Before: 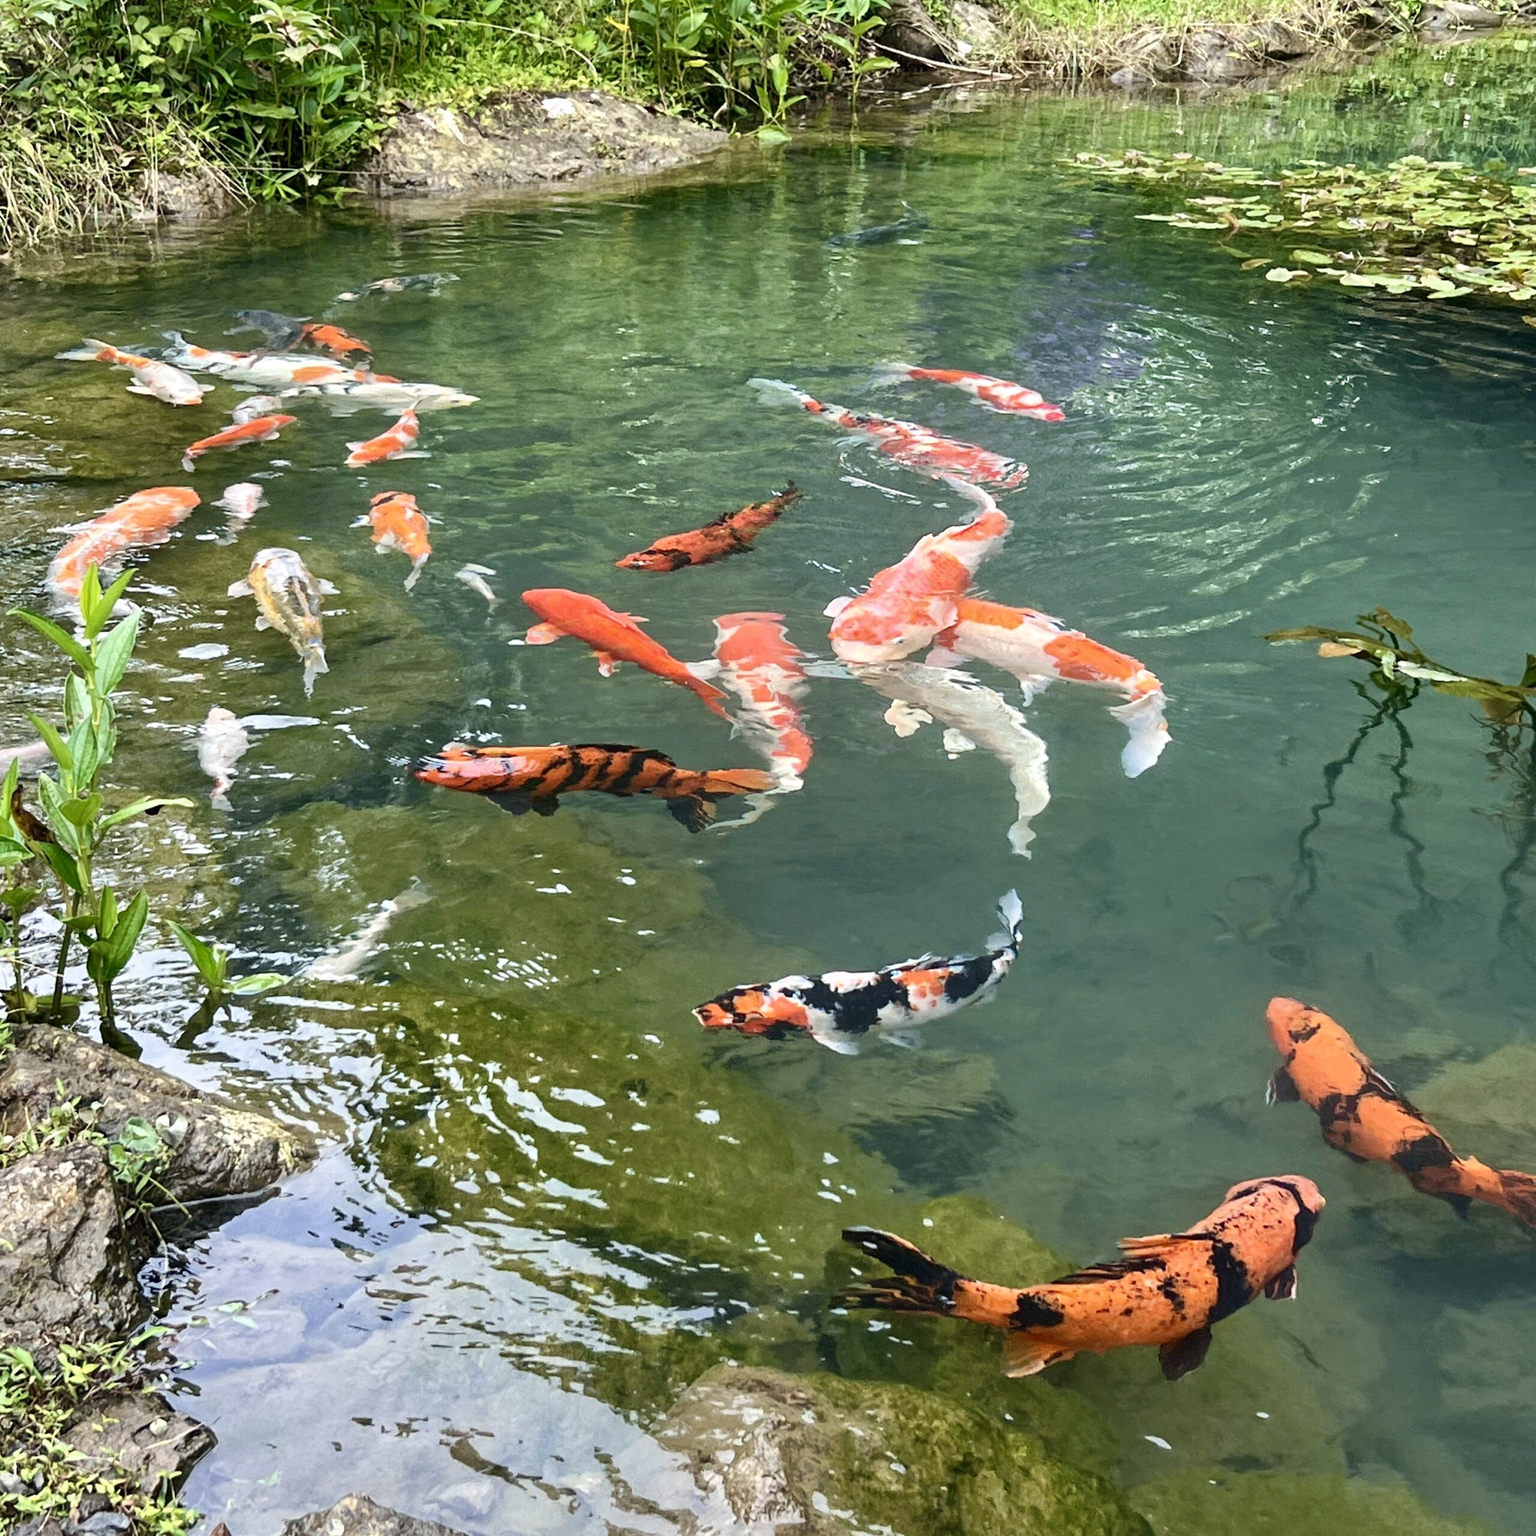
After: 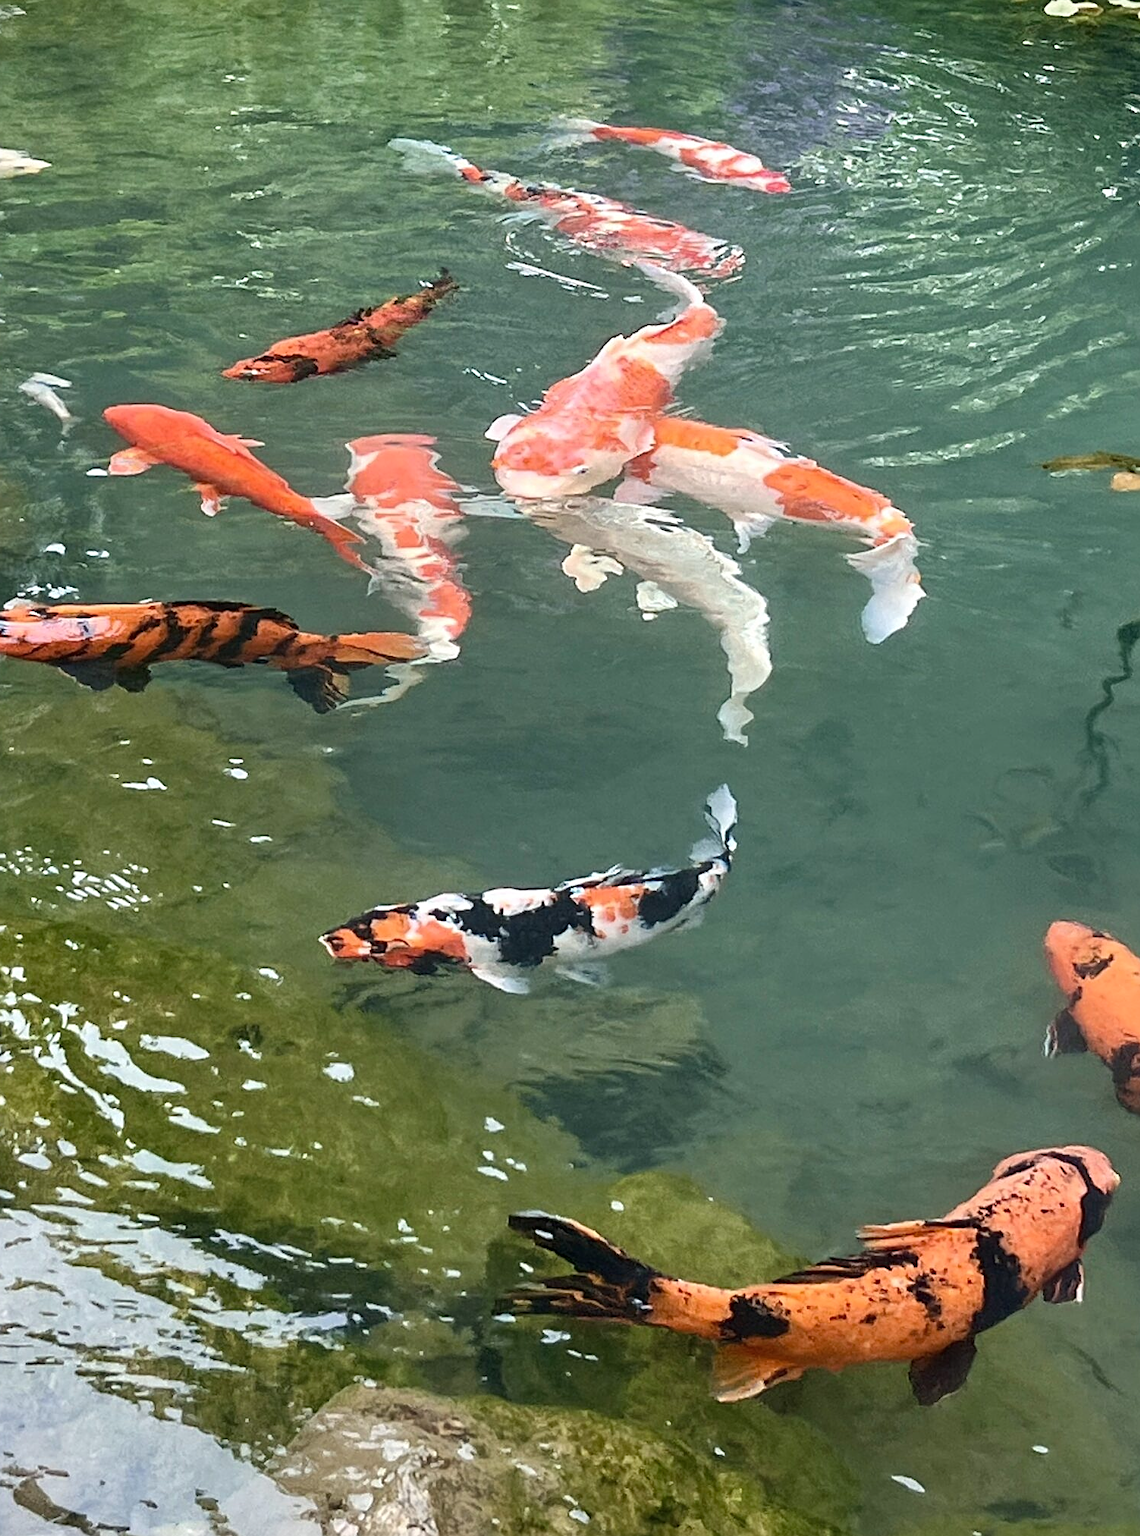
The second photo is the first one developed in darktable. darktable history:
crop and rotate: left 28.639%, top 17.534%, right 12.634%, bottom 3.332%
contrast brightness saturation: saturation -0.167
sharpen: on, module defaults
